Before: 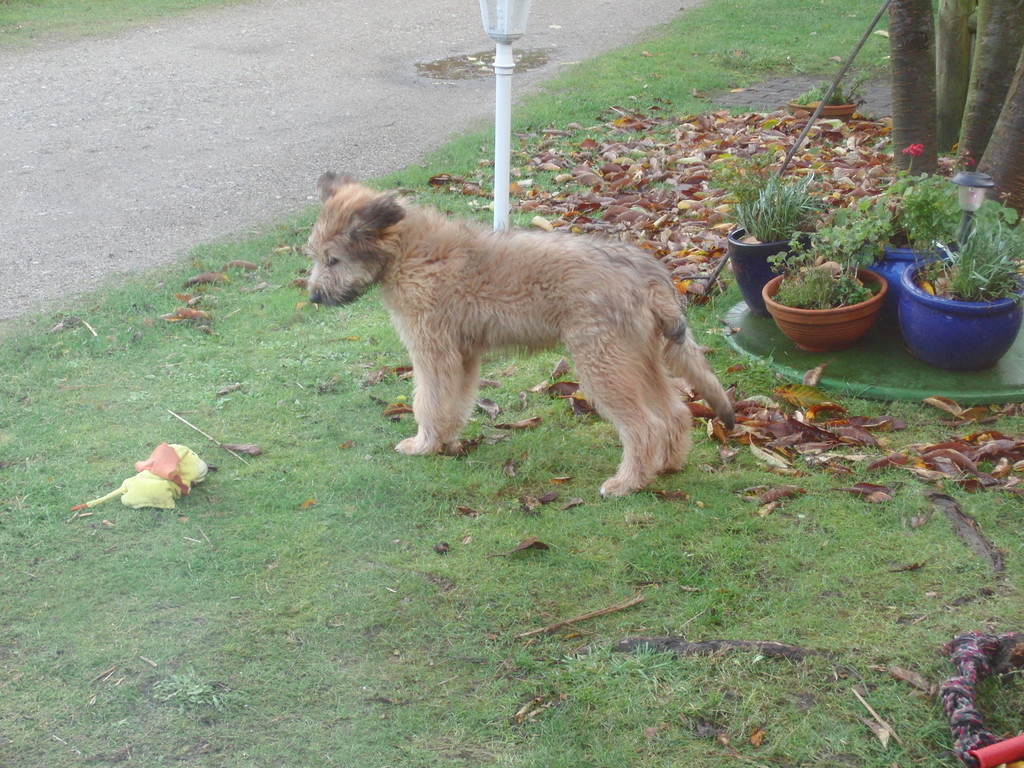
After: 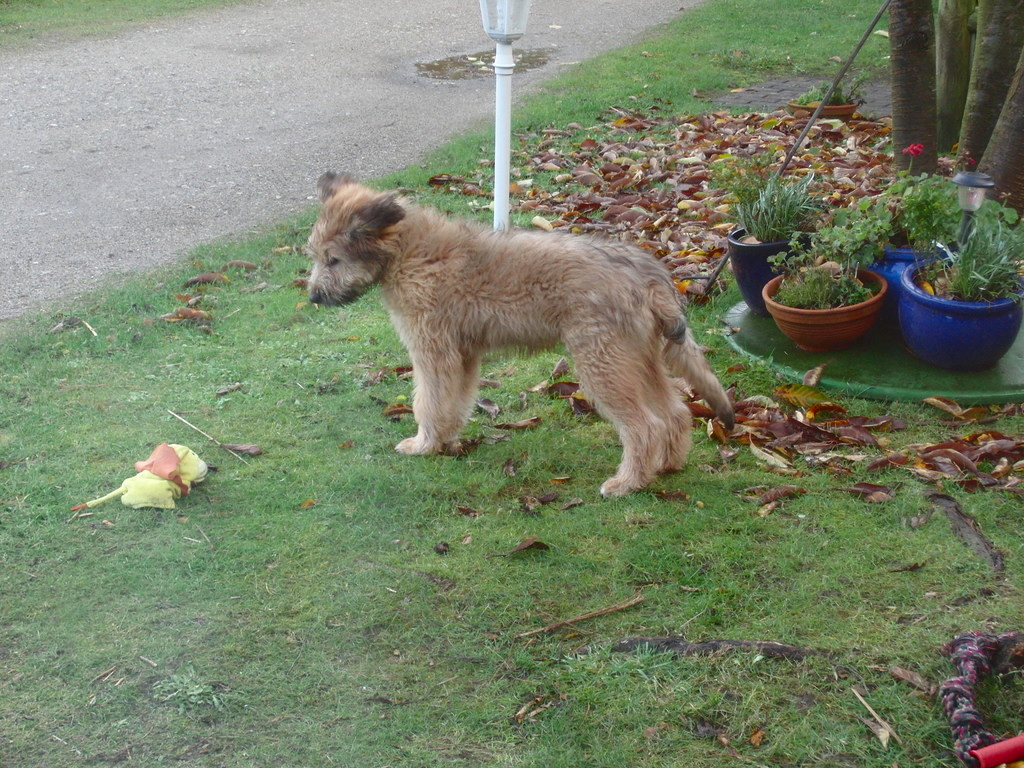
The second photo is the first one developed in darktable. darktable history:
contrast brightness saturation: contrast 0.068, brightness -0.126, saturation 0.062
